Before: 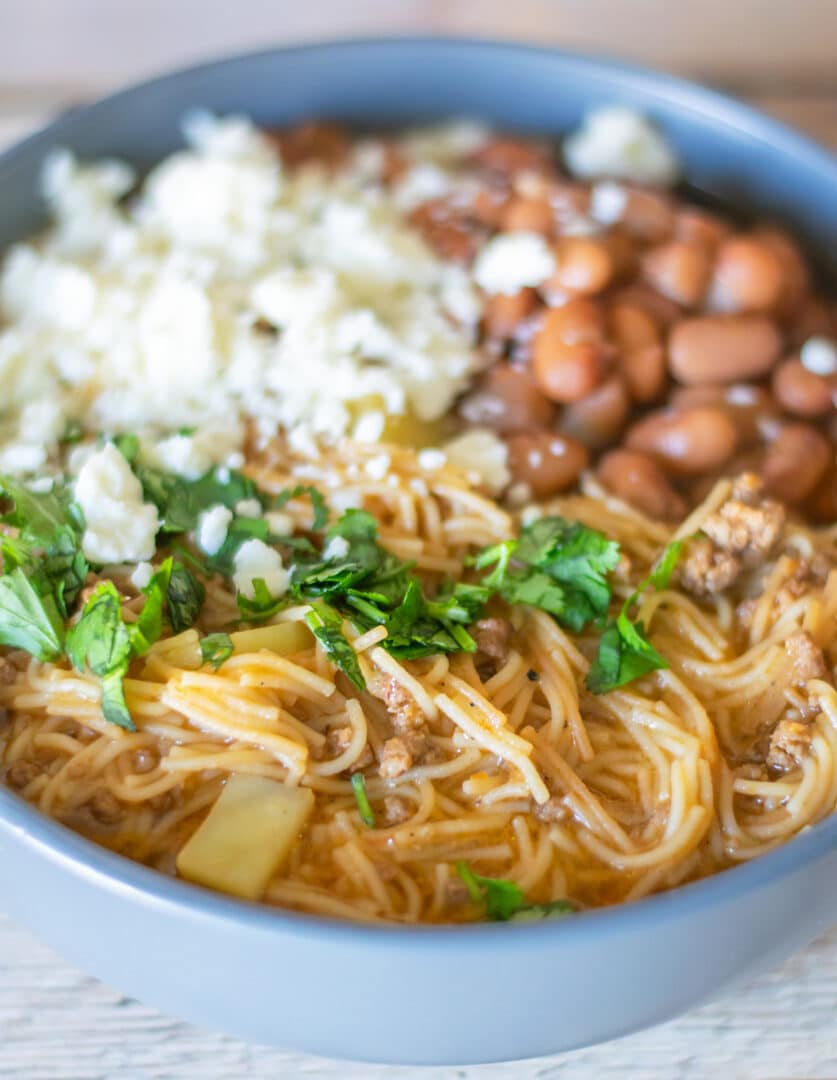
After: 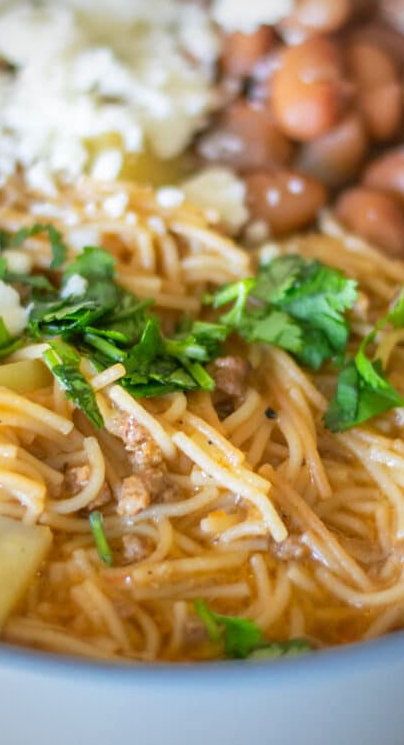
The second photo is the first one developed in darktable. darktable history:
vignetting: fall-off radius 60.78%
crop: left 31.314%, top 24.337%, right 20.32%, bottom 6.628%
